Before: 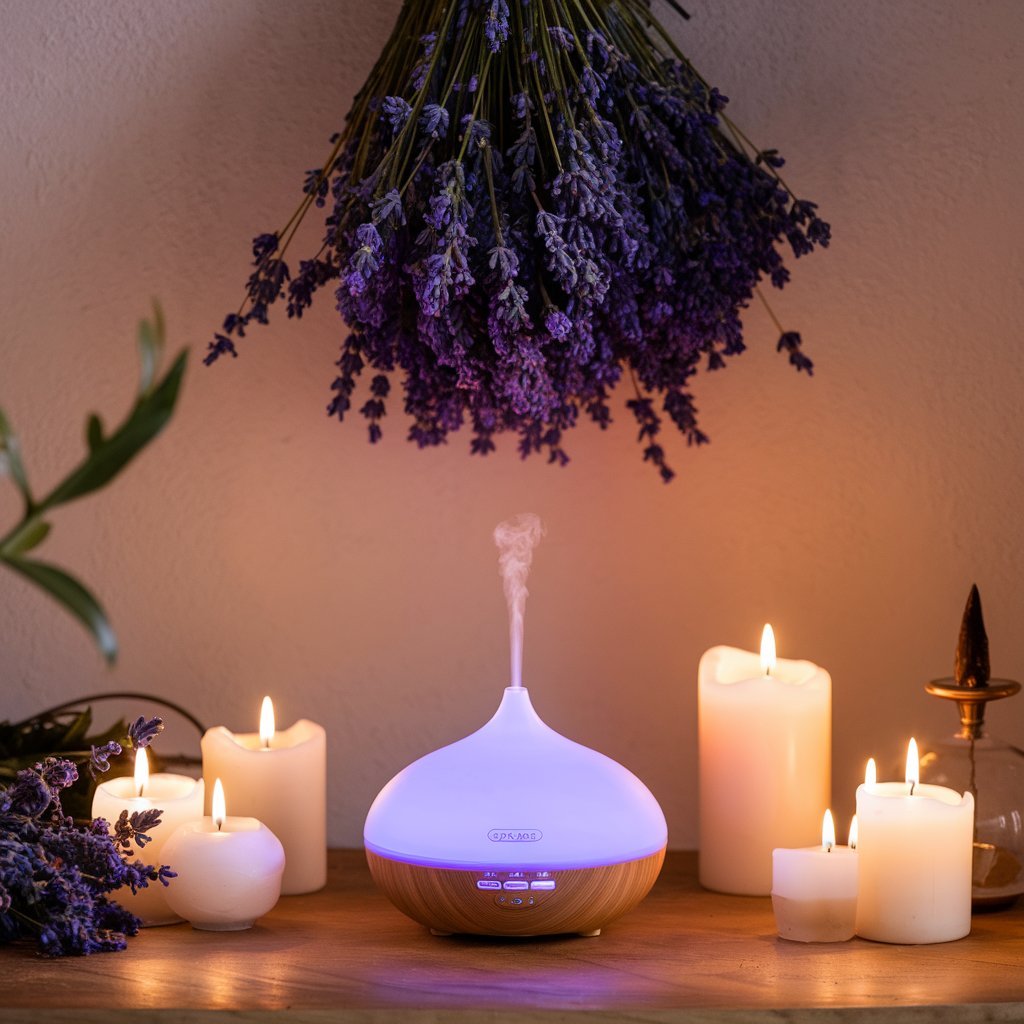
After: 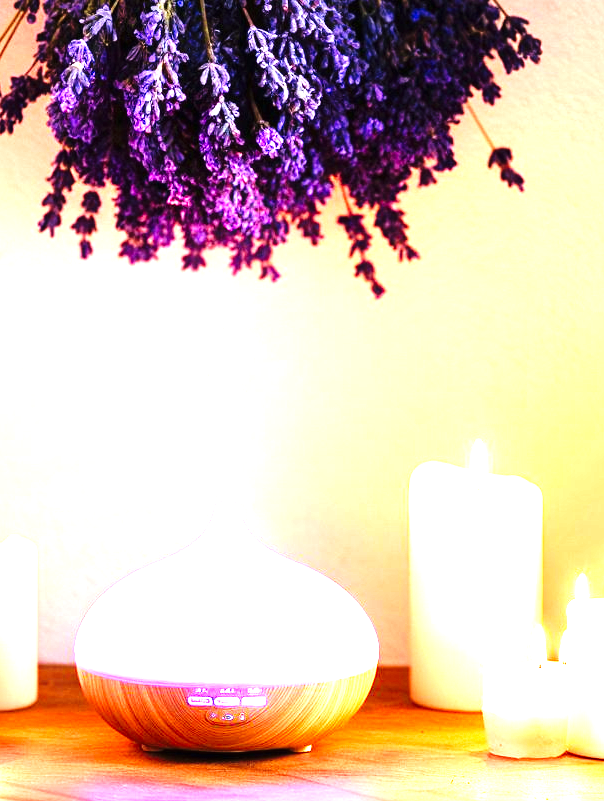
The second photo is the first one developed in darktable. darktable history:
exposure: black level correction 0, exposure 1.2 EV, compensate highlight preservation false
tone equalizer: on, module defaults
base curve: curves: ch0 [(0, 0) (0.036, 0.025) (0.121, 0.166) (0.206, 0.329) (0.605, 0.79) (1, 1)], exposure shift 0.01, preserve colors none
crop and rotate: left 28.282%, top 18.038%, right 12.697%, bottom 3.701%
velvia: on, module defaults
levels: levels [0, 0.374, 0.749]
